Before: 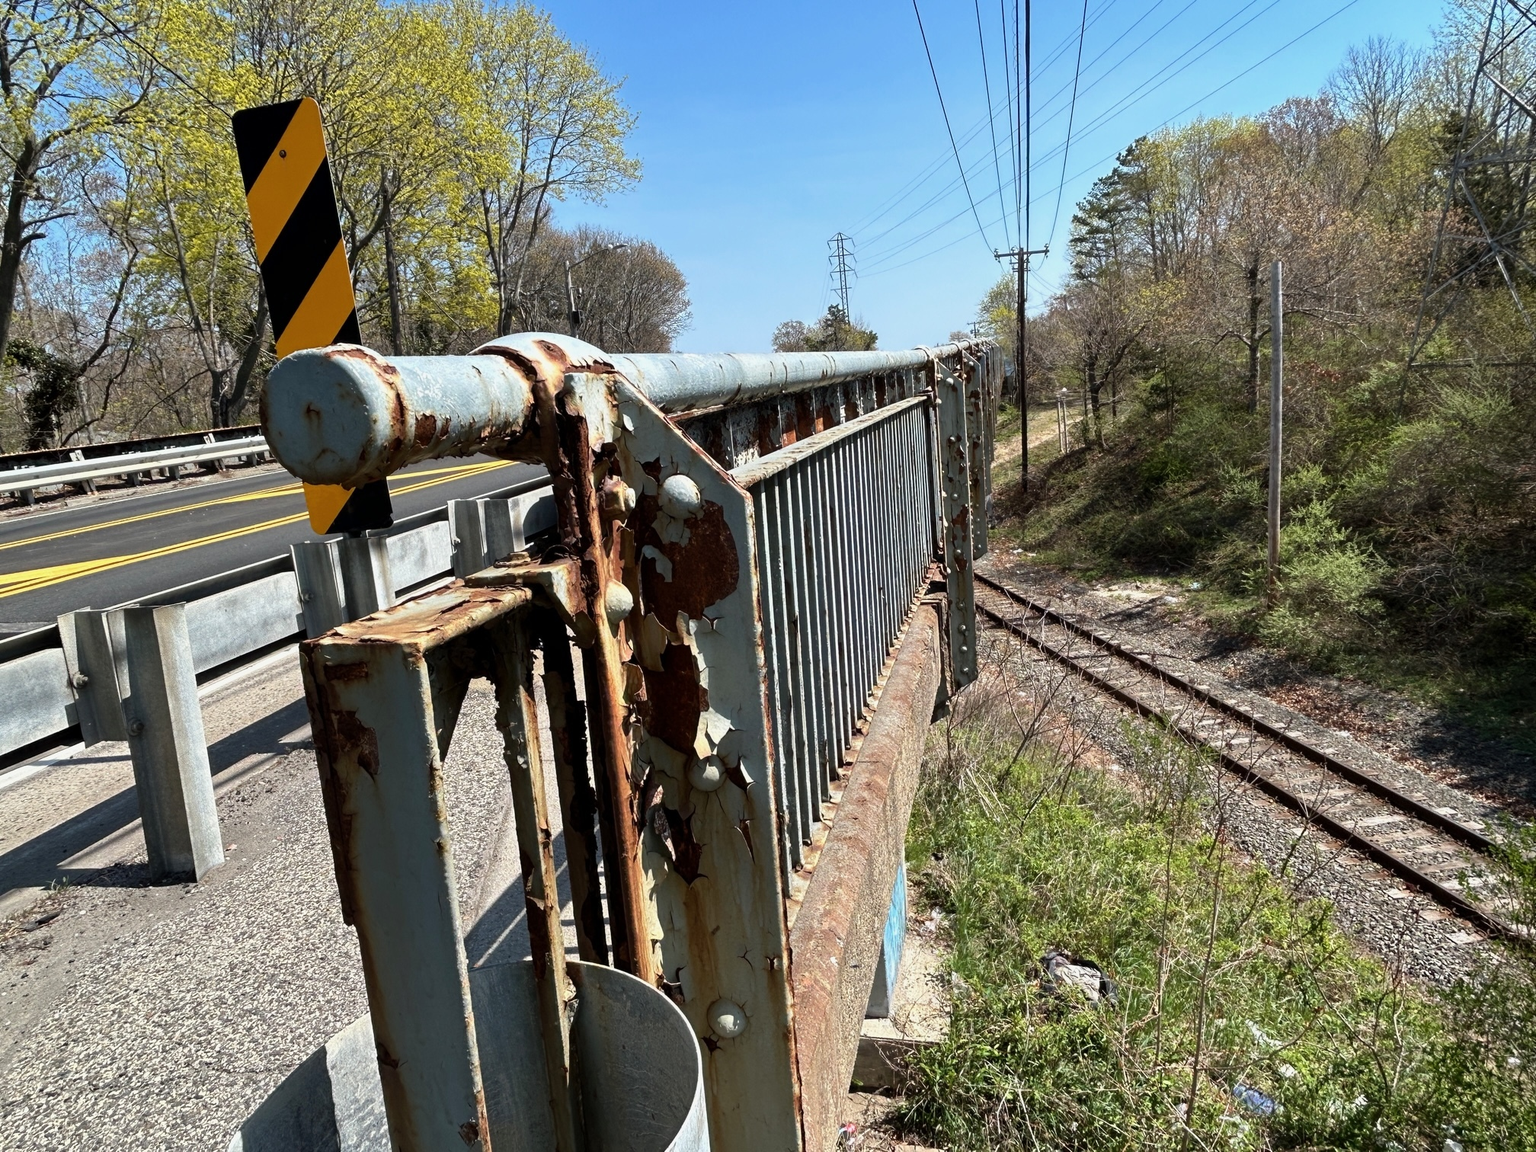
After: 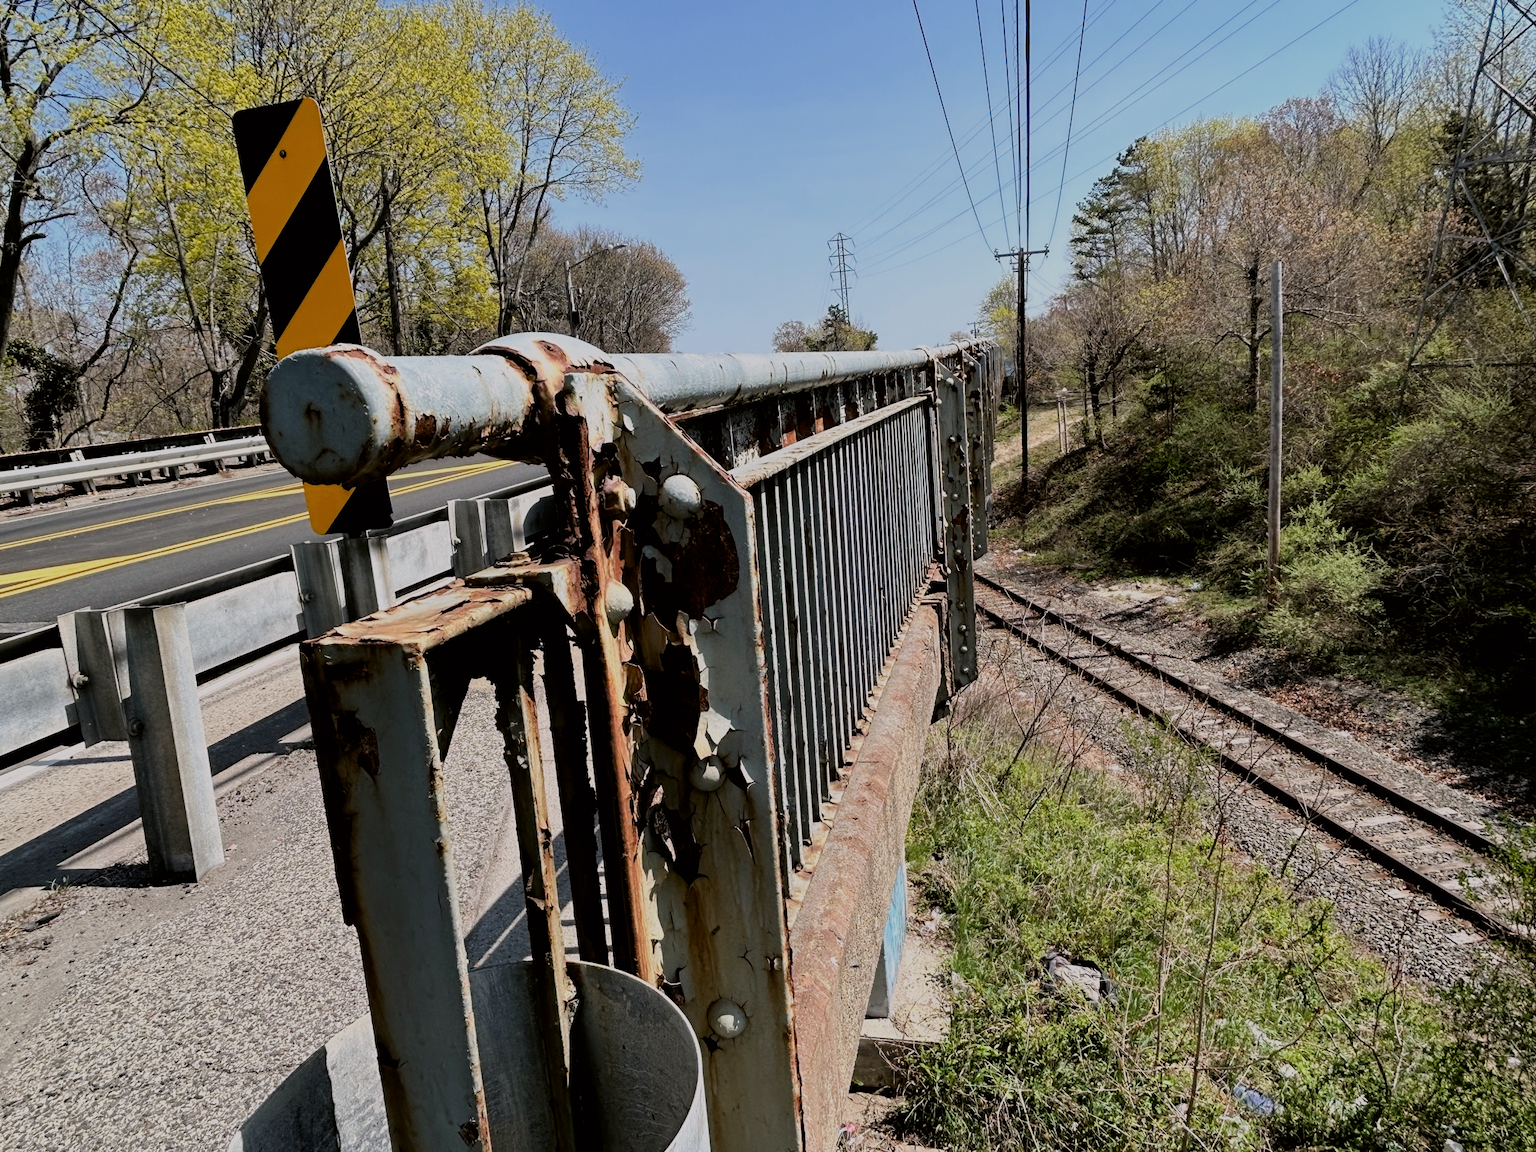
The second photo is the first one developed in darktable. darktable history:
filmic rgb: black relative exposure -7.1 EV, white relative exposure 5.37 EV, hardness 3.02
color correction: highlights a* 3.15, highlights b* -1.33, shadows a* -0.103, shadows b* 2.46, saturation 0.977
